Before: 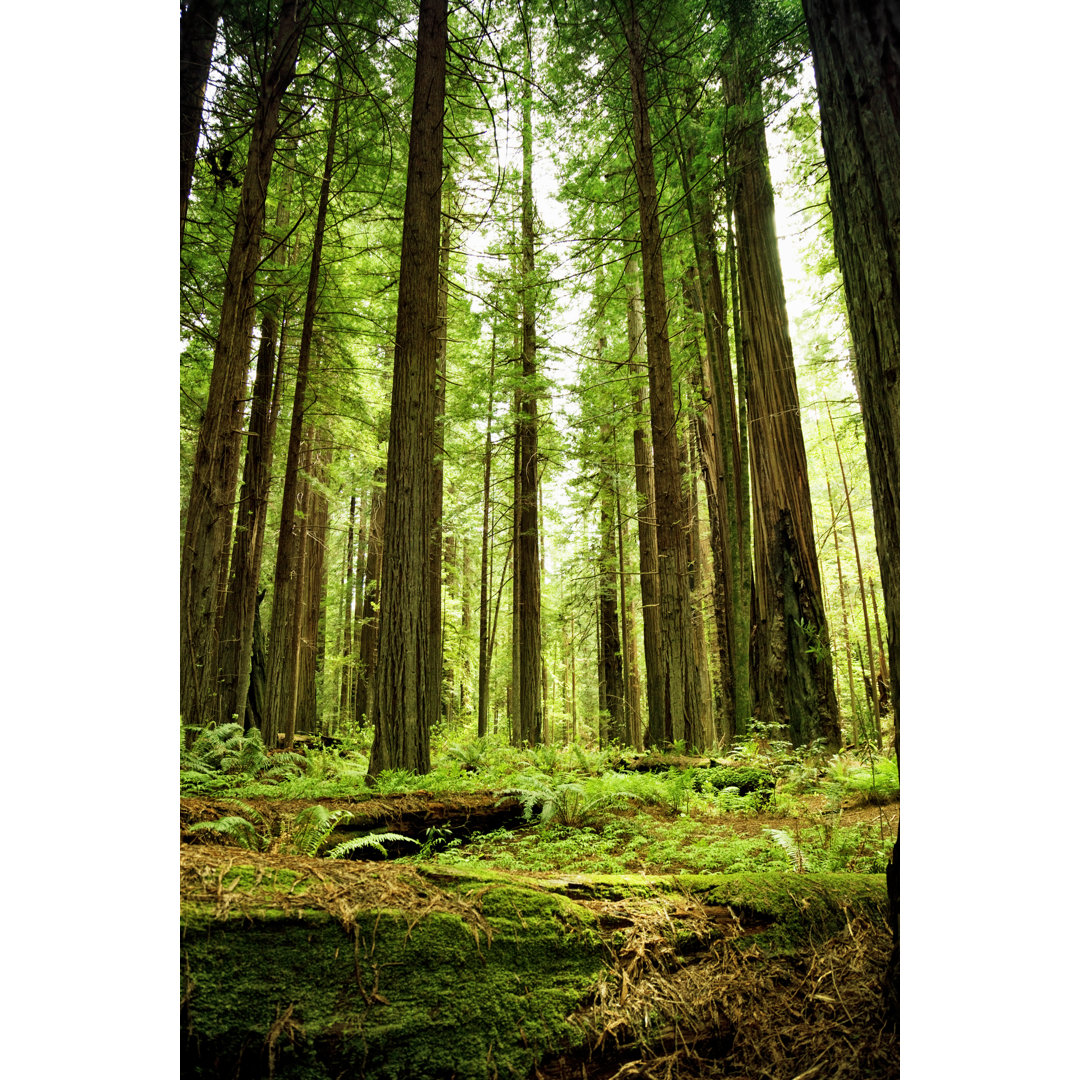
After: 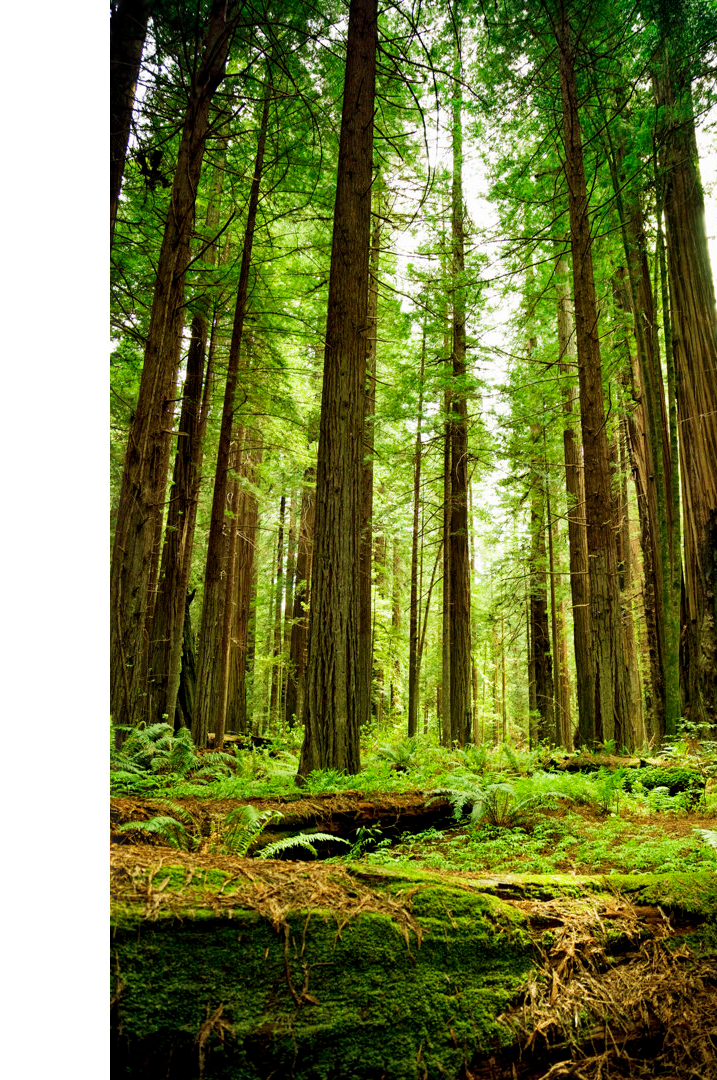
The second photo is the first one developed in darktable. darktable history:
crop and rotate: left 6.542%, right 26.985%
haze removal: strength 0.298, distance 0.247, compatibility mode true, adaptive false
tone equalizer: edges refinement/feathering 500, mask exposure compensation -1.57 EV, preserve details no
